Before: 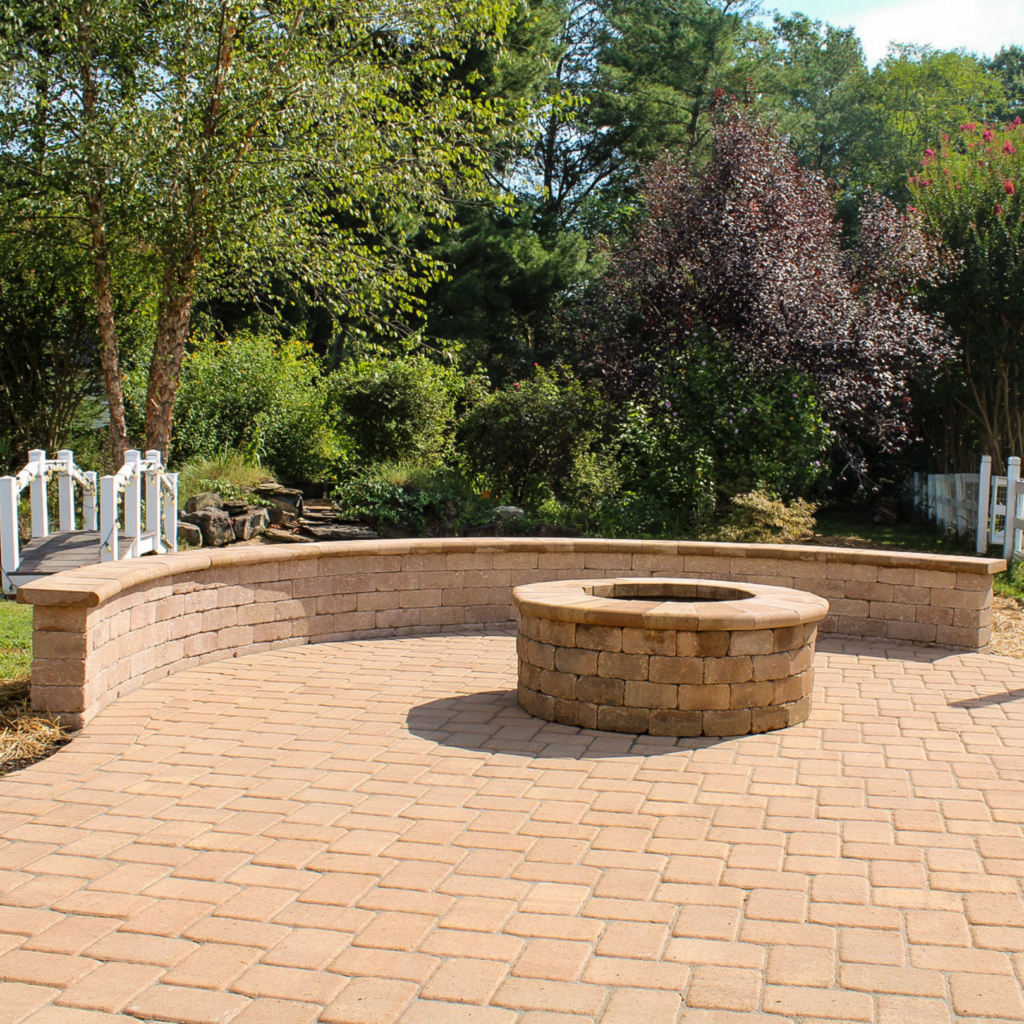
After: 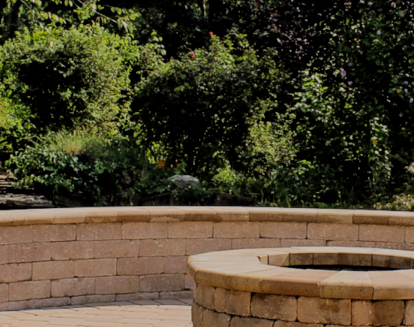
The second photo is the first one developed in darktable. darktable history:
tone curve: curves: ch0 [(0, 0) (0.003, 0.003) (0.011, 0.011) (0.025, 0.025) (0.044, 0.044) (0.069, 0.069) (0.1, 0.099) (0.136, 0.135) (0.177, 0.176) (0.224, 0.223) (0.277, 0.275) (0.335, 0.333) (0.399, 0.396) (0.468, 0.465) (0.543, 0.545) (0.623, 0.625) (0.709, 0.71) (0.801, 0.801) (0.898, 0.898) (1, 1)], preserve colors none
filmic rgb: middle gray luminance 18.15%, black relative exposure -7.5 EV, white relative exposure 8.45 EV, target black luminance 0%, hardness 2.23, latitude 17.67%, contrast 0.889, highlights saturation mix 4.4%, shadows ↔ highlights balance 10.99%
crop: left 31.742%, top 32.341%, right 27.77%, bottom 35.698%
